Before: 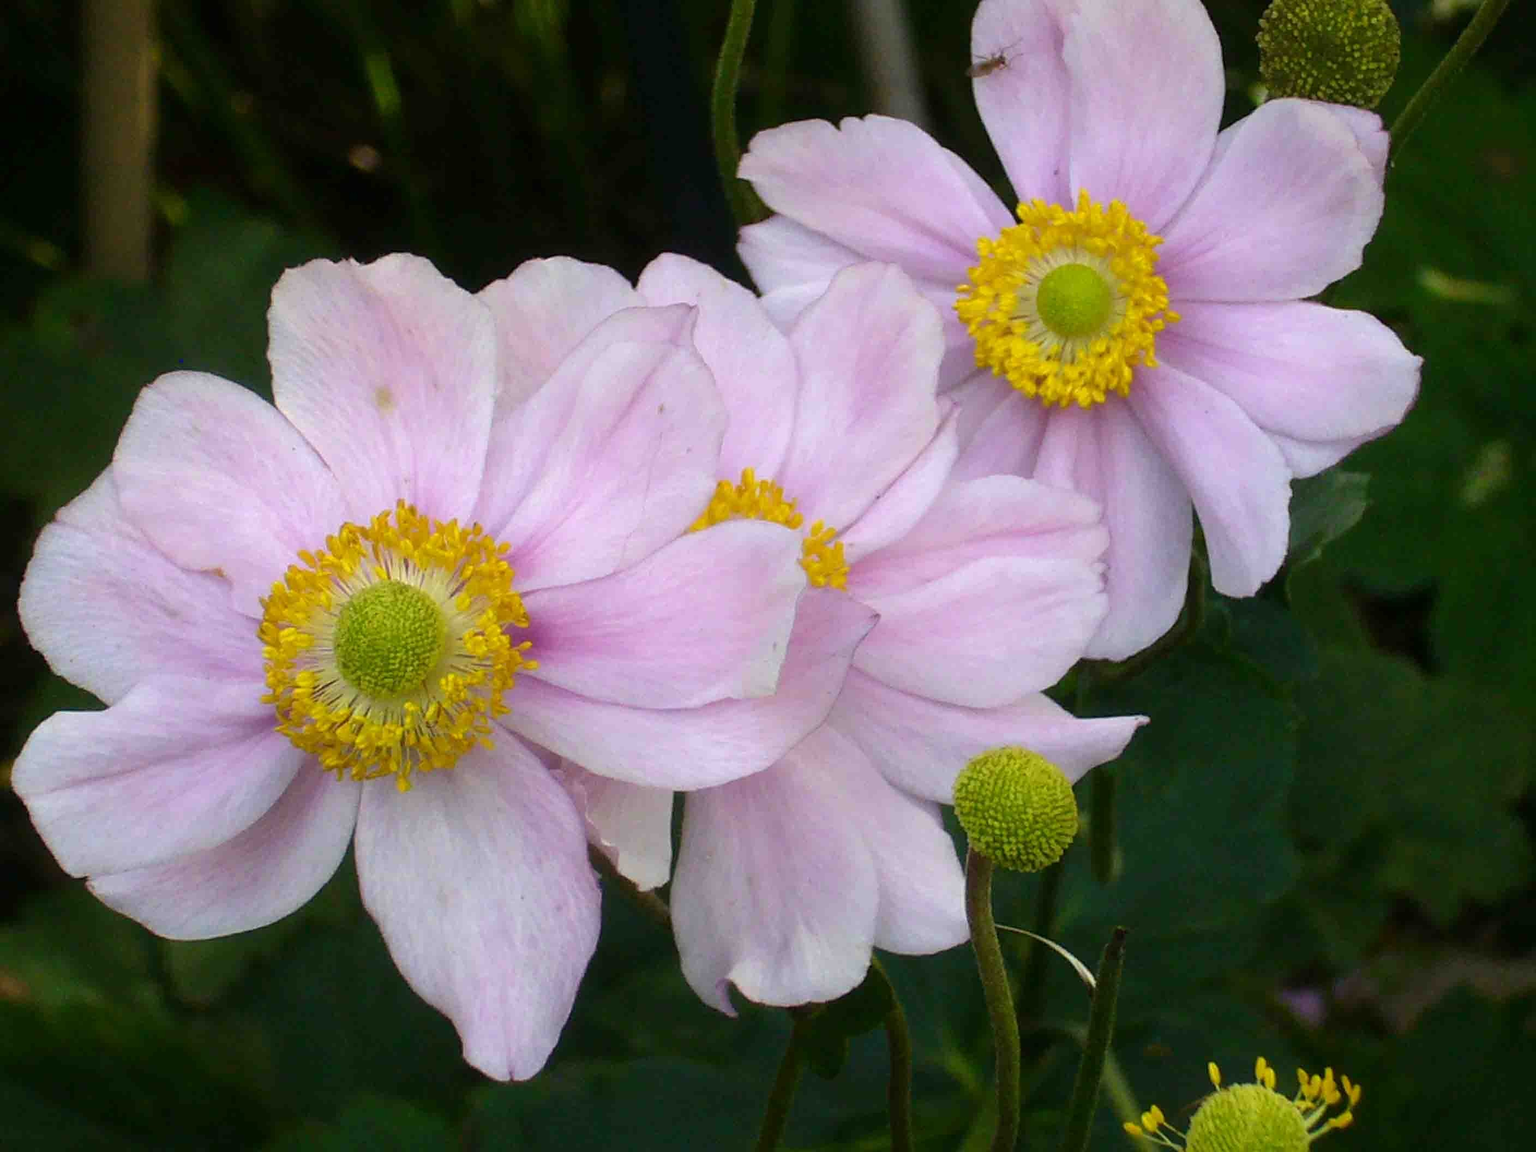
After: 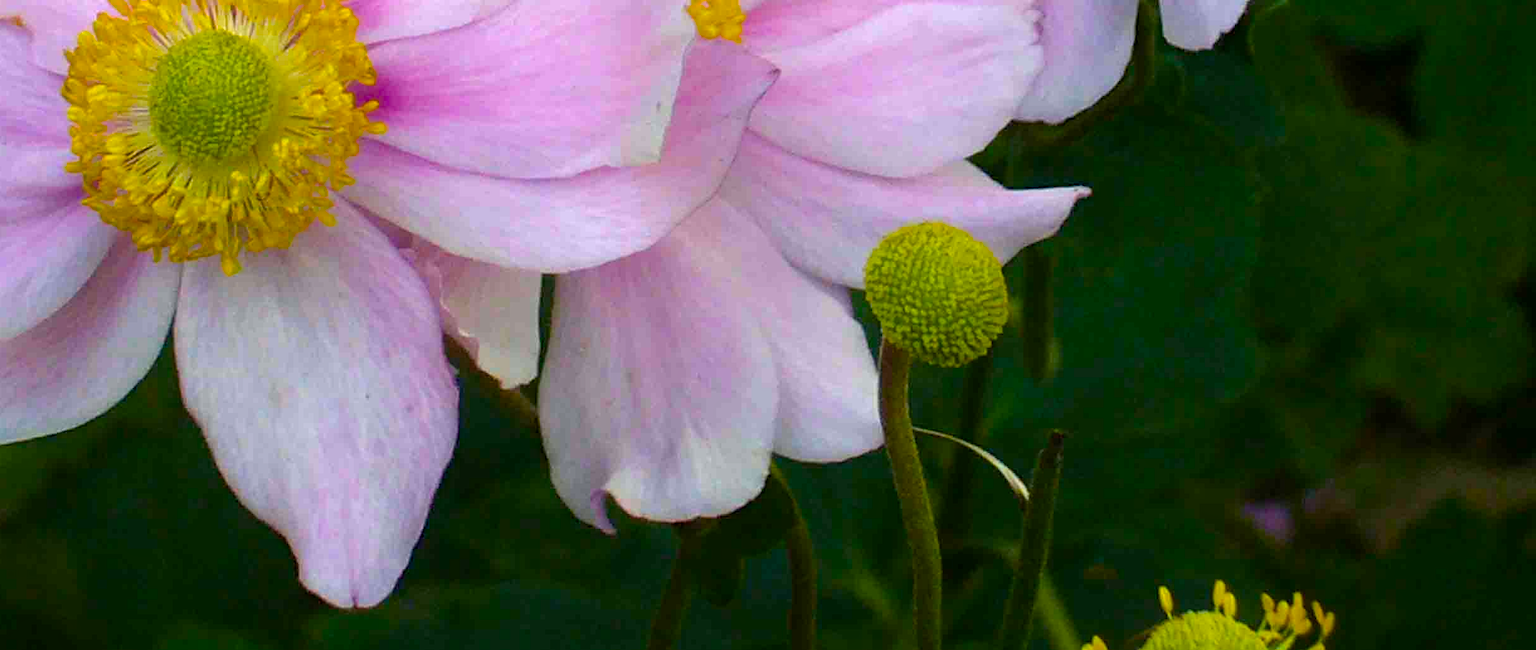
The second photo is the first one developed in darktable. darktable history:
haze removal: compatibility mode true, adaptive false
crop and rotate: left 13.306%, top 48.129%, bottom 2.928%
color balance rgb: linear chroma grading › global chroma 15%, perceptual saturation grading › global saturation 30%
